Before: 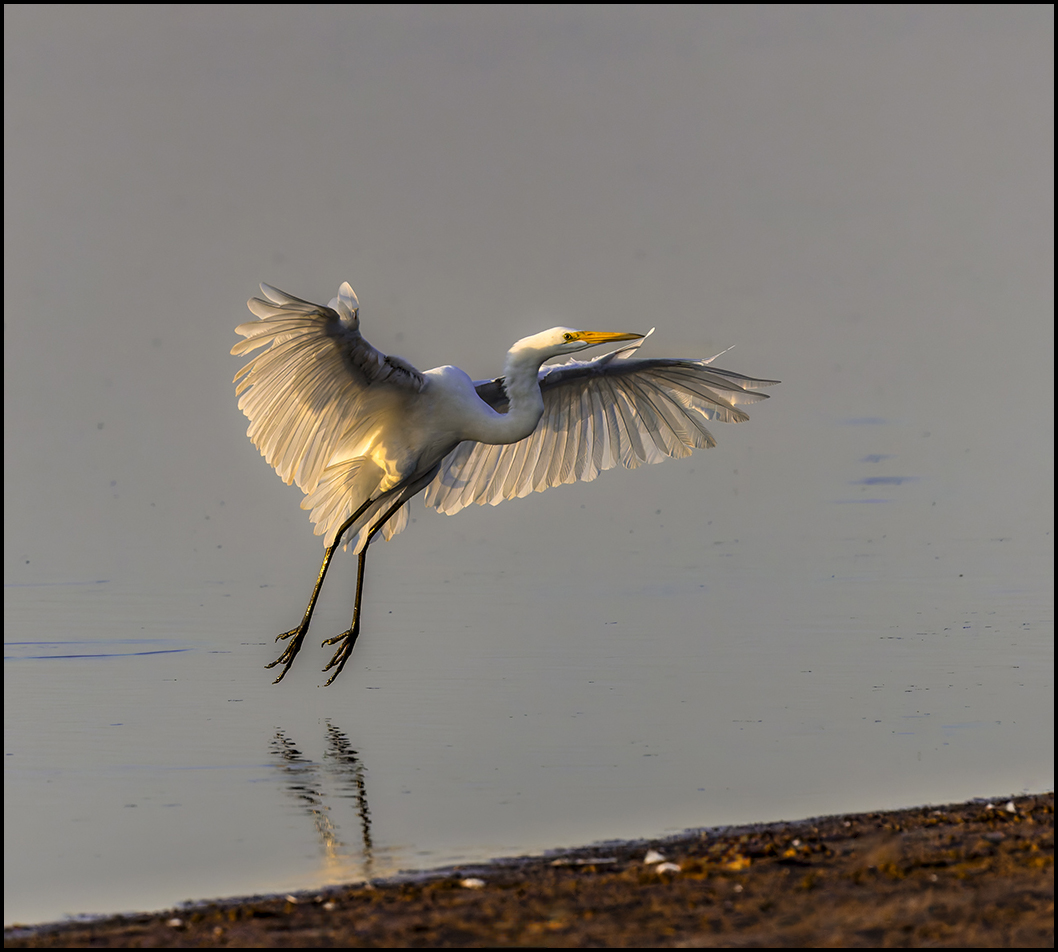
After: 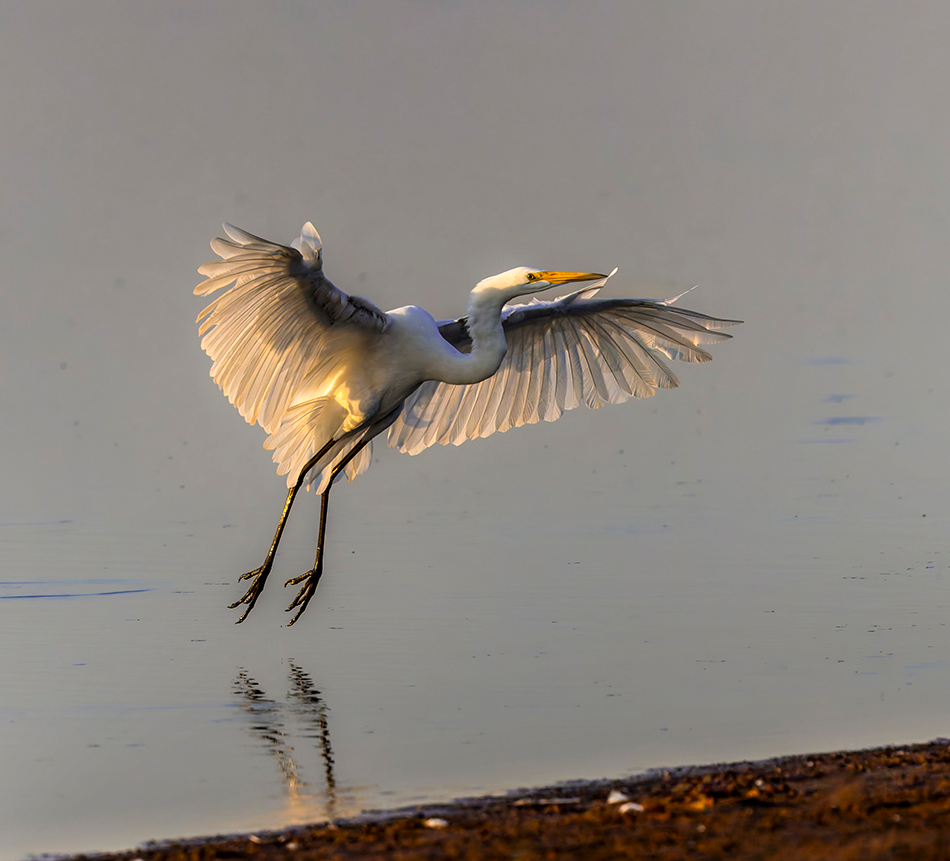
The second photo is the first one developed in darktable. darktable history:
crop: left 3.528%, top 6.35%, right 6.652%, bottom 3.191%
shadows and highlights: shadows -55.07, highlights 85.69, soften with gaussian
